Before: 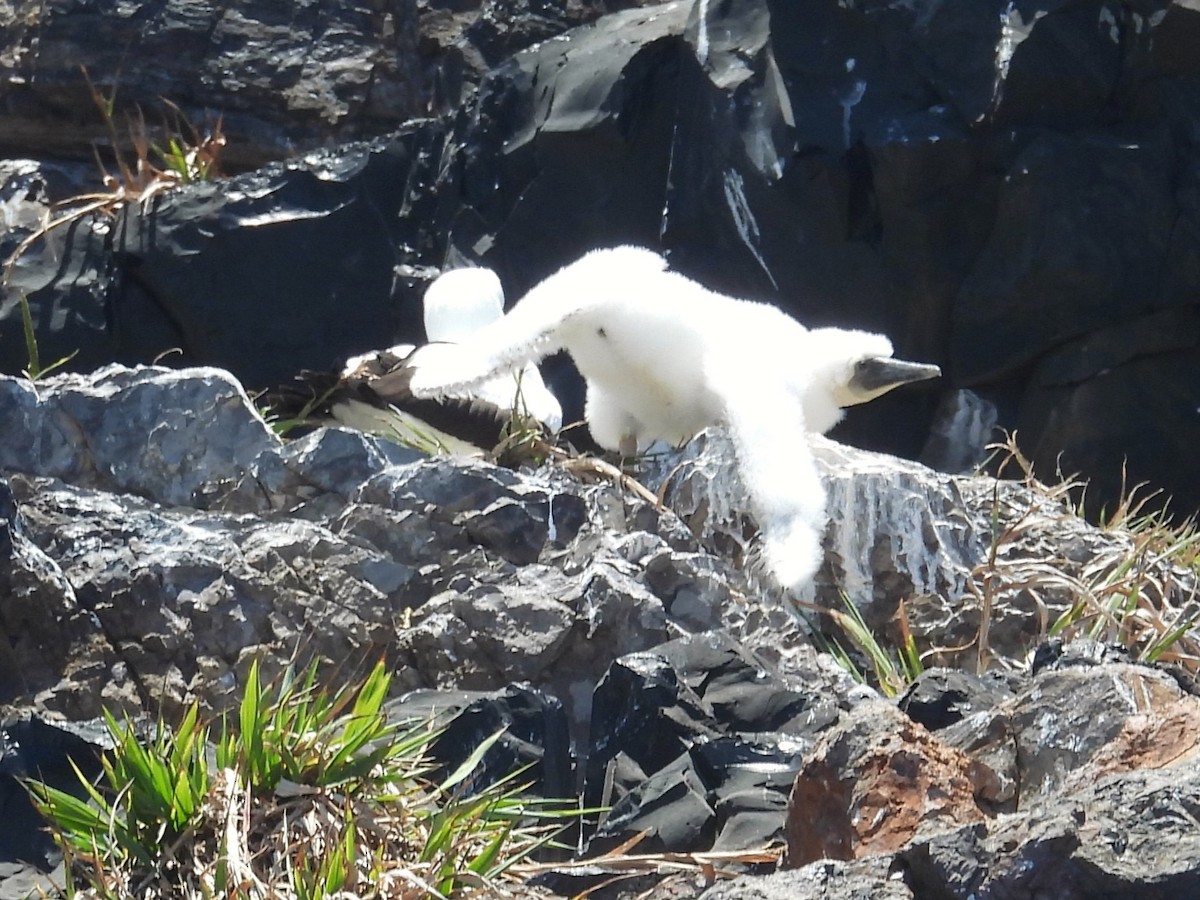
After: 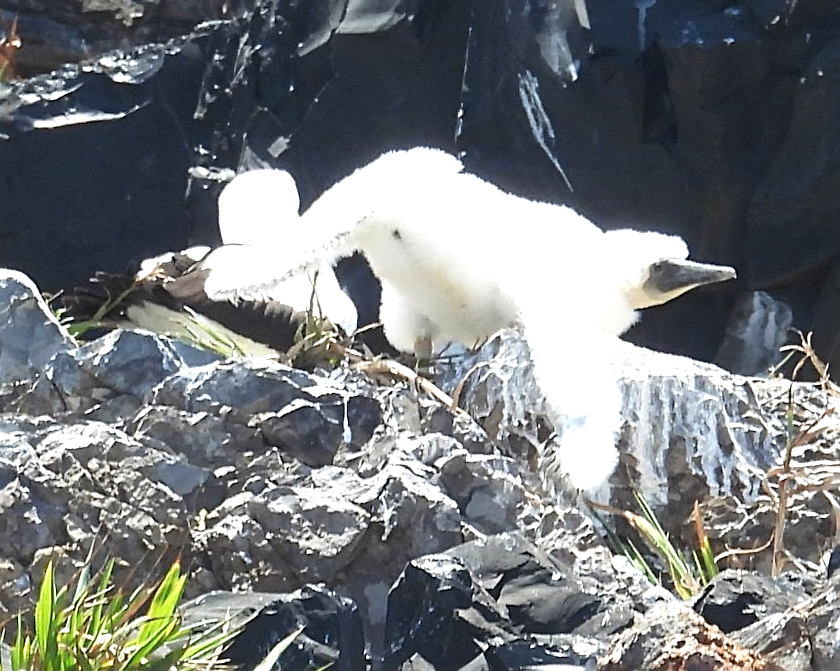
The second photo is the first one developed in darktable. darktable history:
exposure: exposure 0.604 EV, compensate highlight preservation false
crop and rotate: left 17.116%, top 10.94%, right 12.876%, bottom 14.449%
sharpen: radius 2.742
